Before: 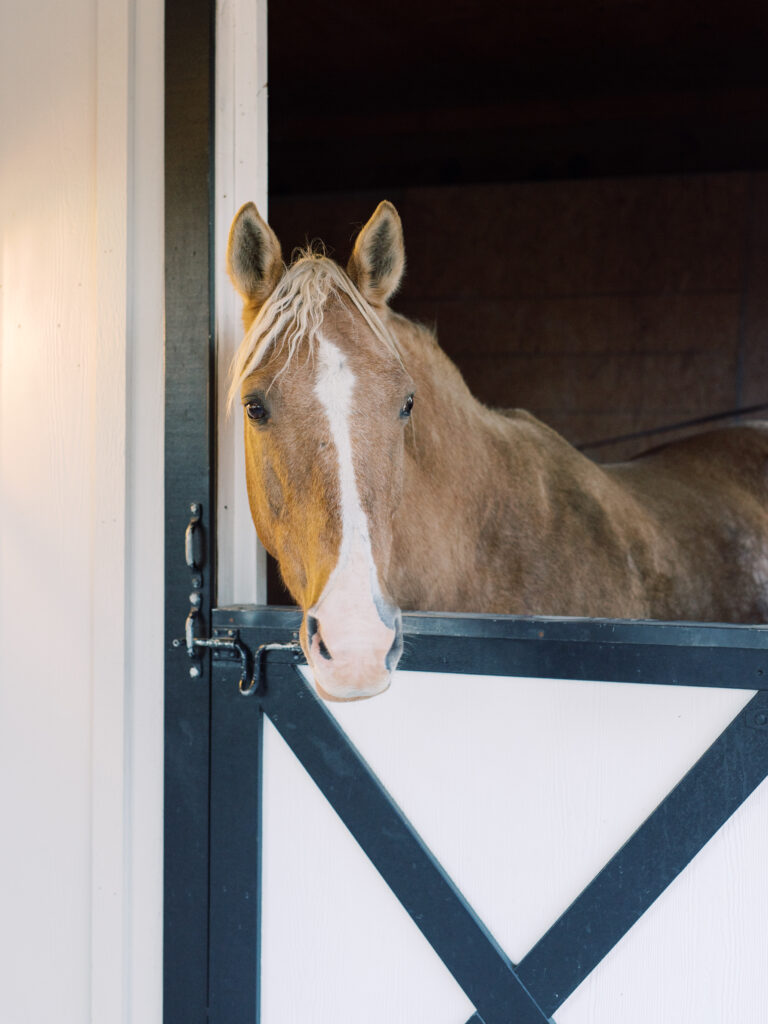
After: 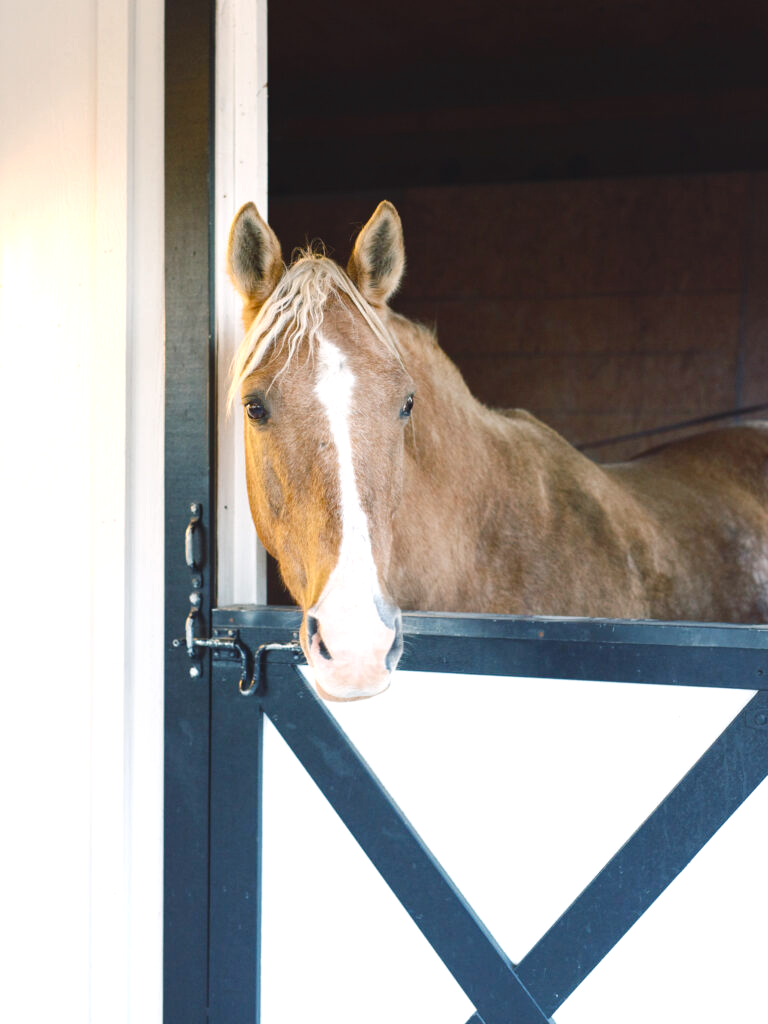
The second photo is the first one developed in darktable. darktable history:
exposure: black level correction -0.005, exposure 0.622 EV, compensate highlight preservation false
color balance rgb: perceptual saturation grading › global saturation 20%, perceptual saturation grading › highlights -25%, perceptual saturation grading › shadows 50%, global vibrance -25%
